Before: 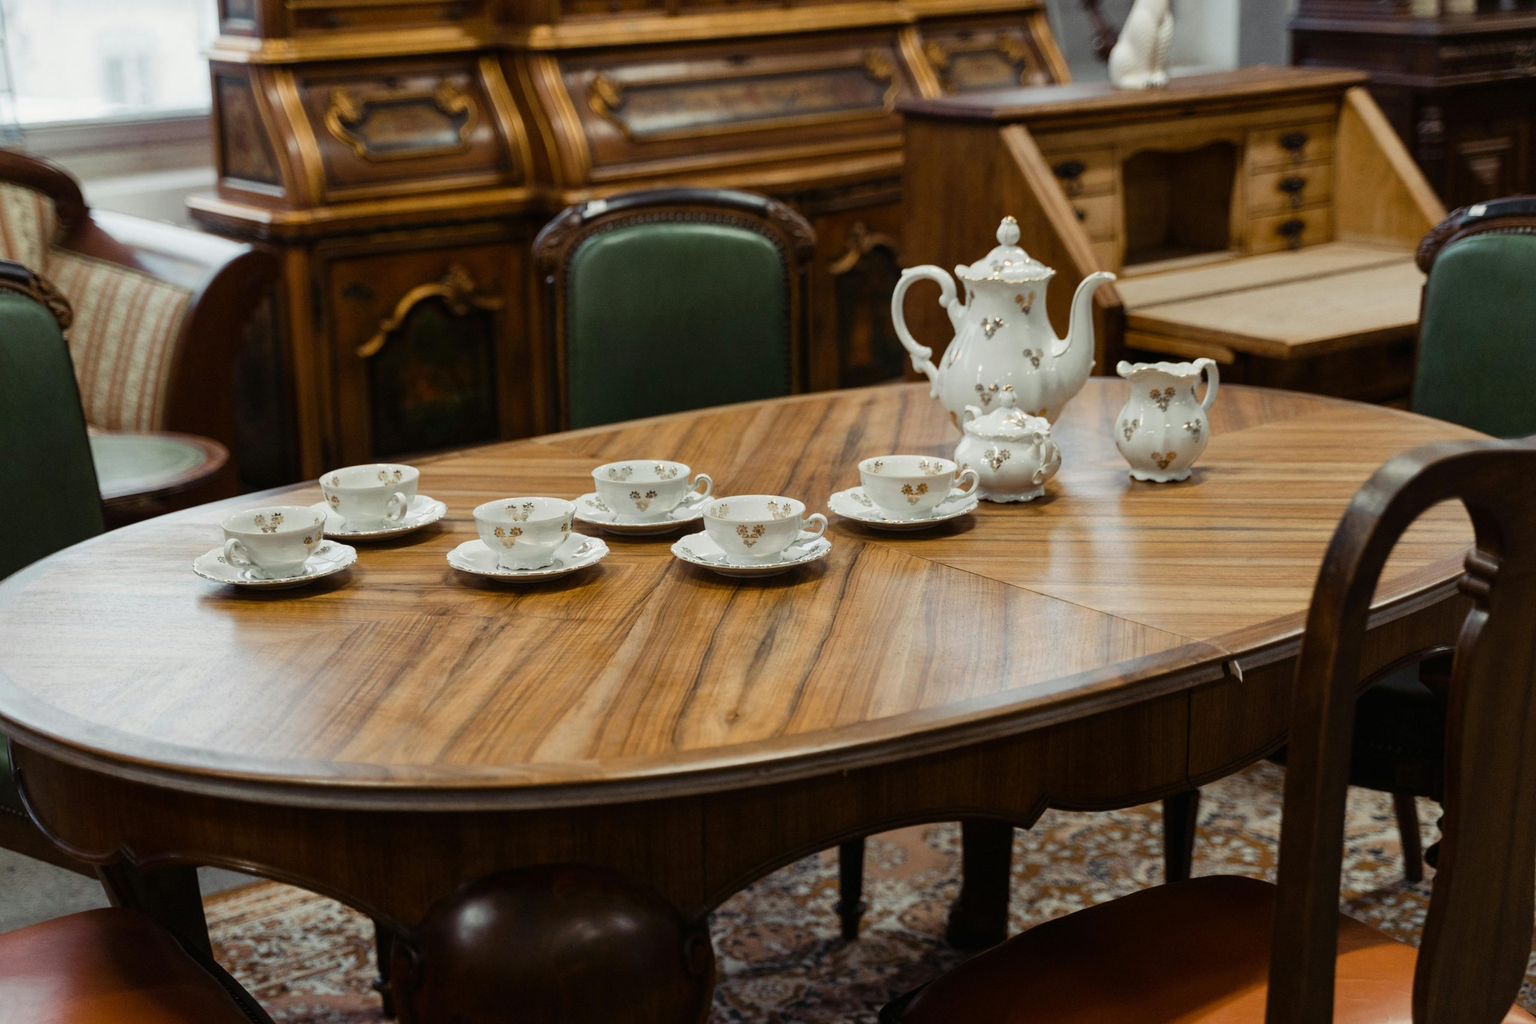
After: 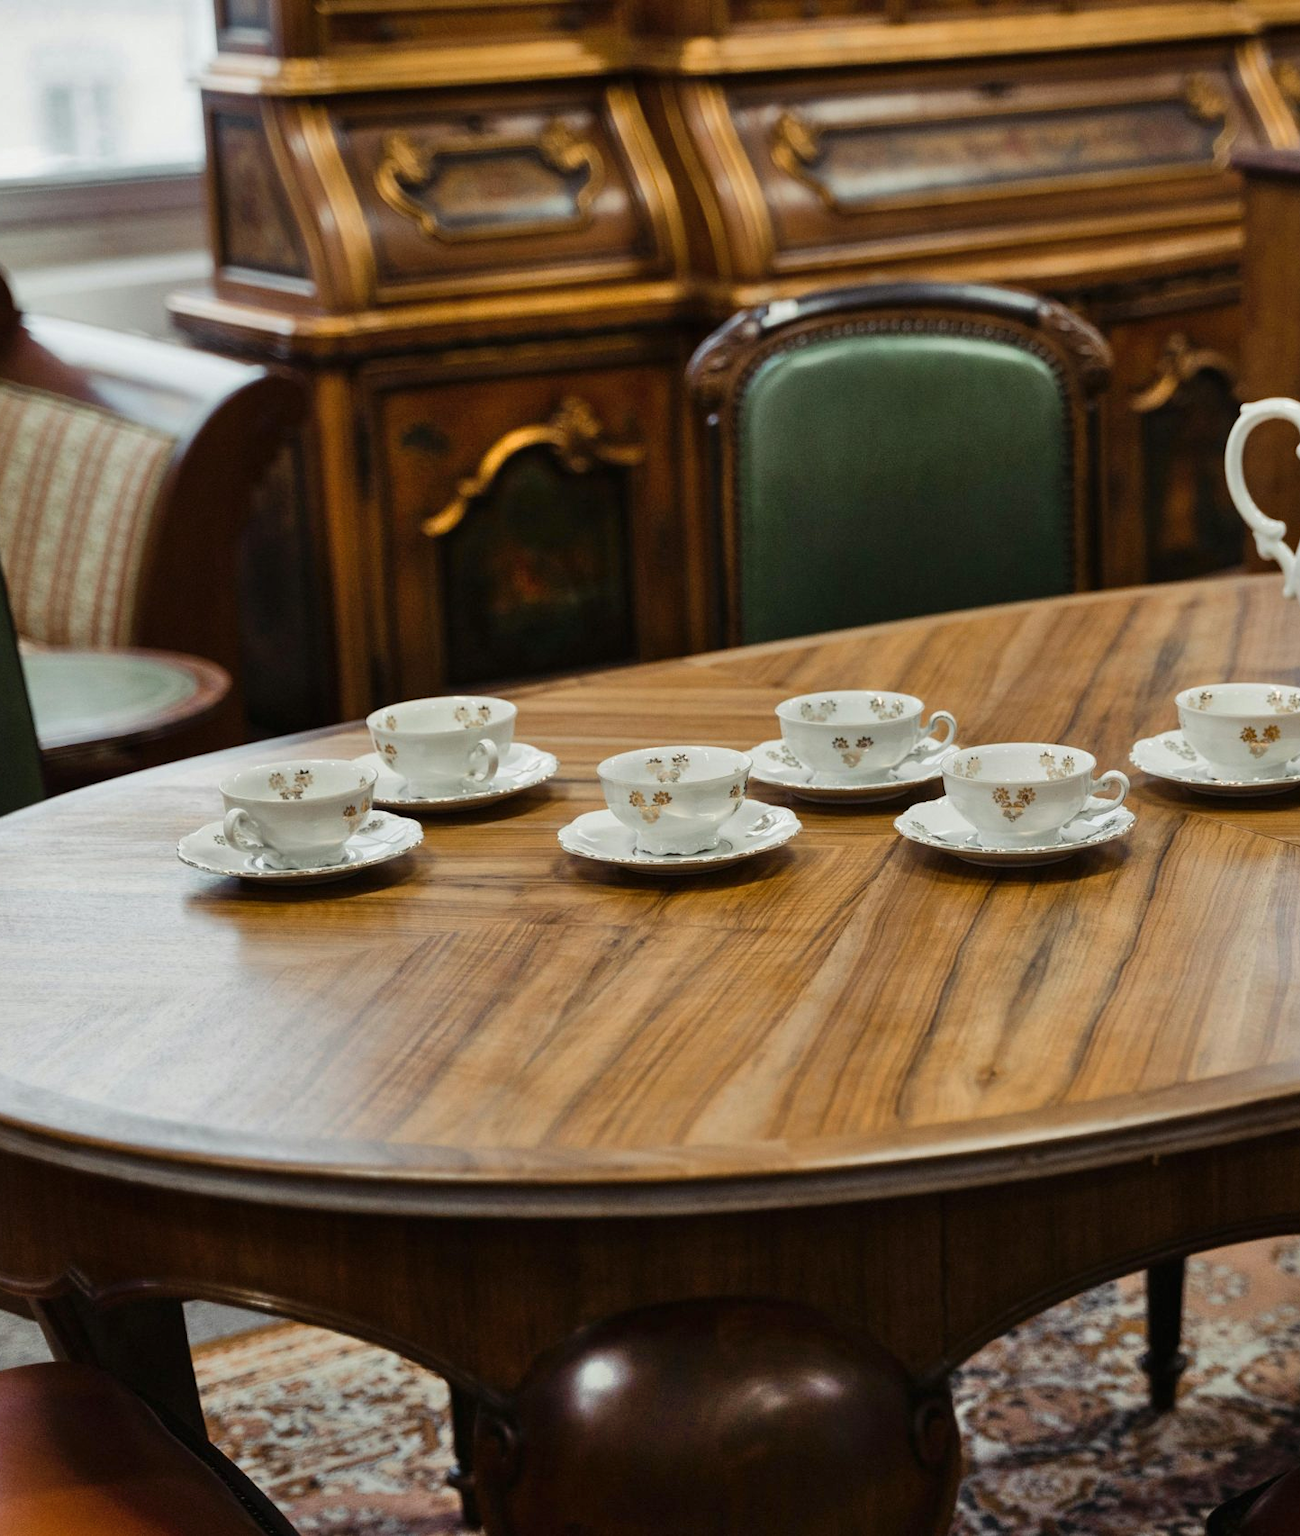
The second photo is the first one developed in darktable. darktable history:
shadows and highlights: highlights color adjustment 32.07%, low approximation 0.01, soften with gaussian
crop: left 4.893%, right 38.68%
